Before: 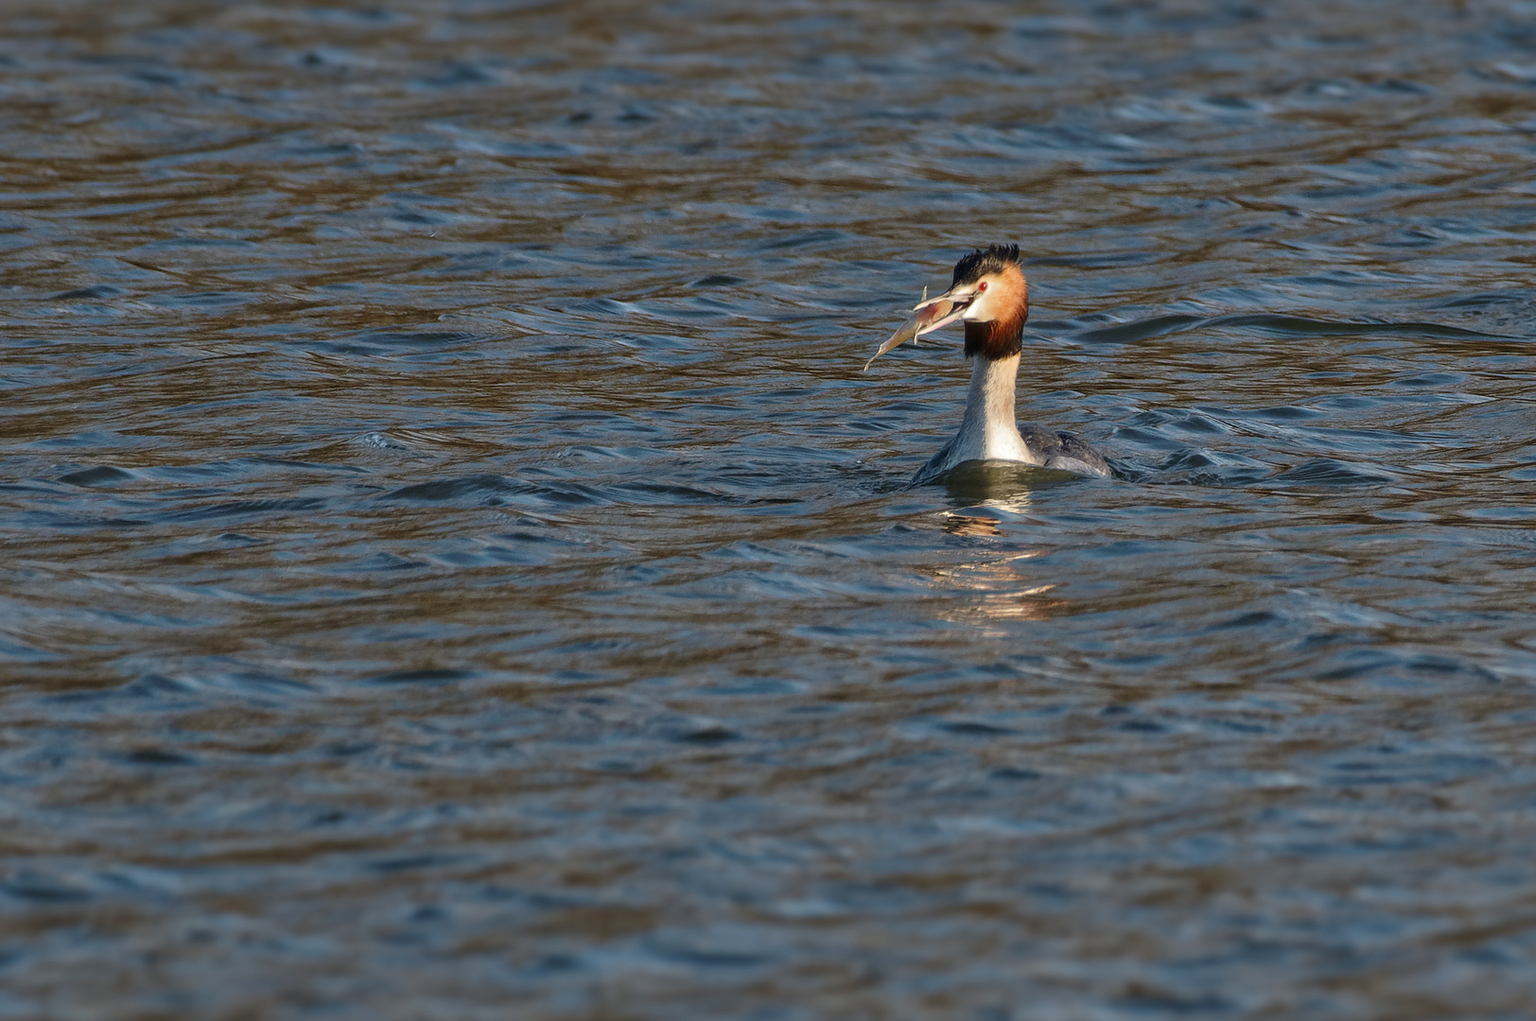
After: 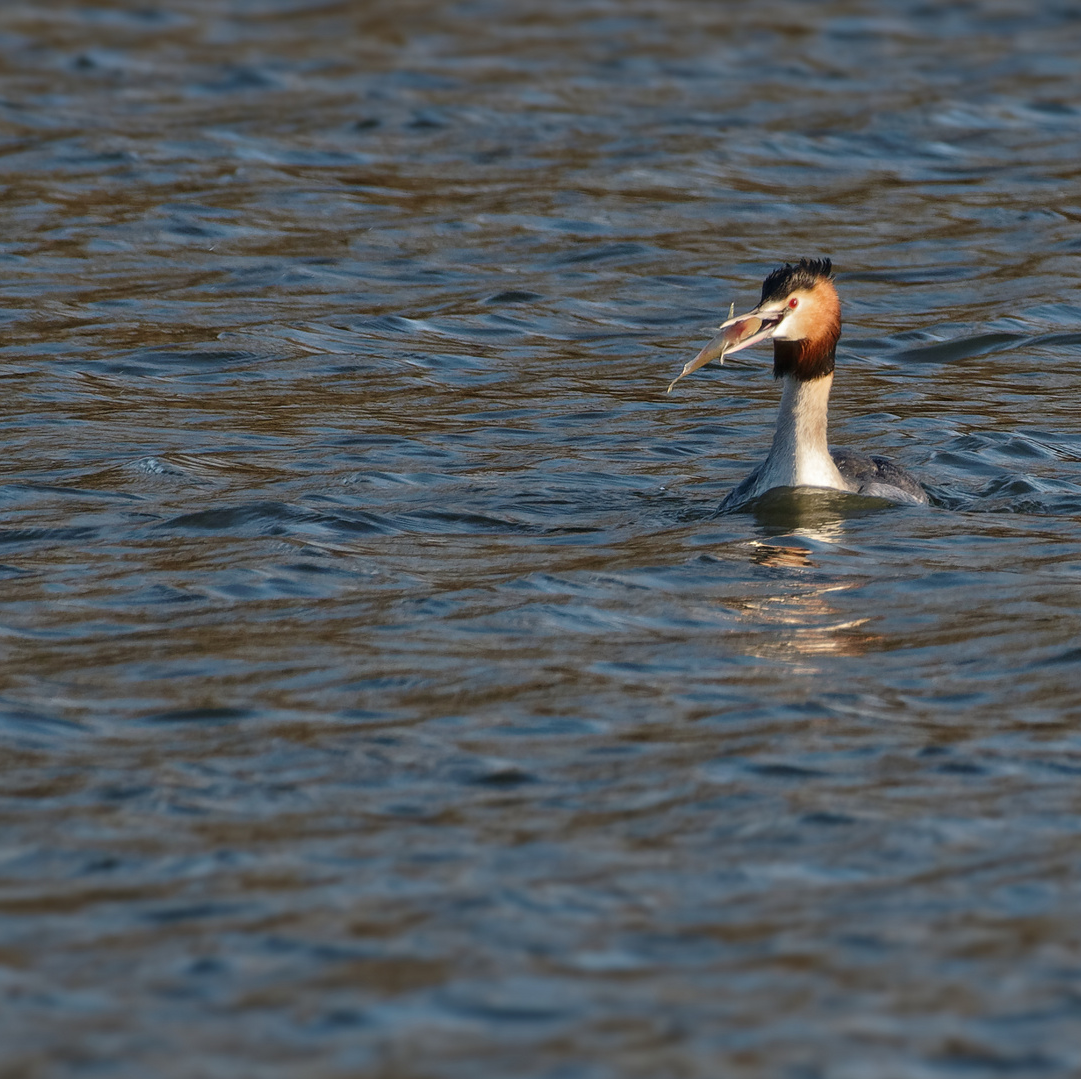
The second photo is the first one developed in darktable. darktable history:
crop and rotate: left 15.161%, right 18.225%
